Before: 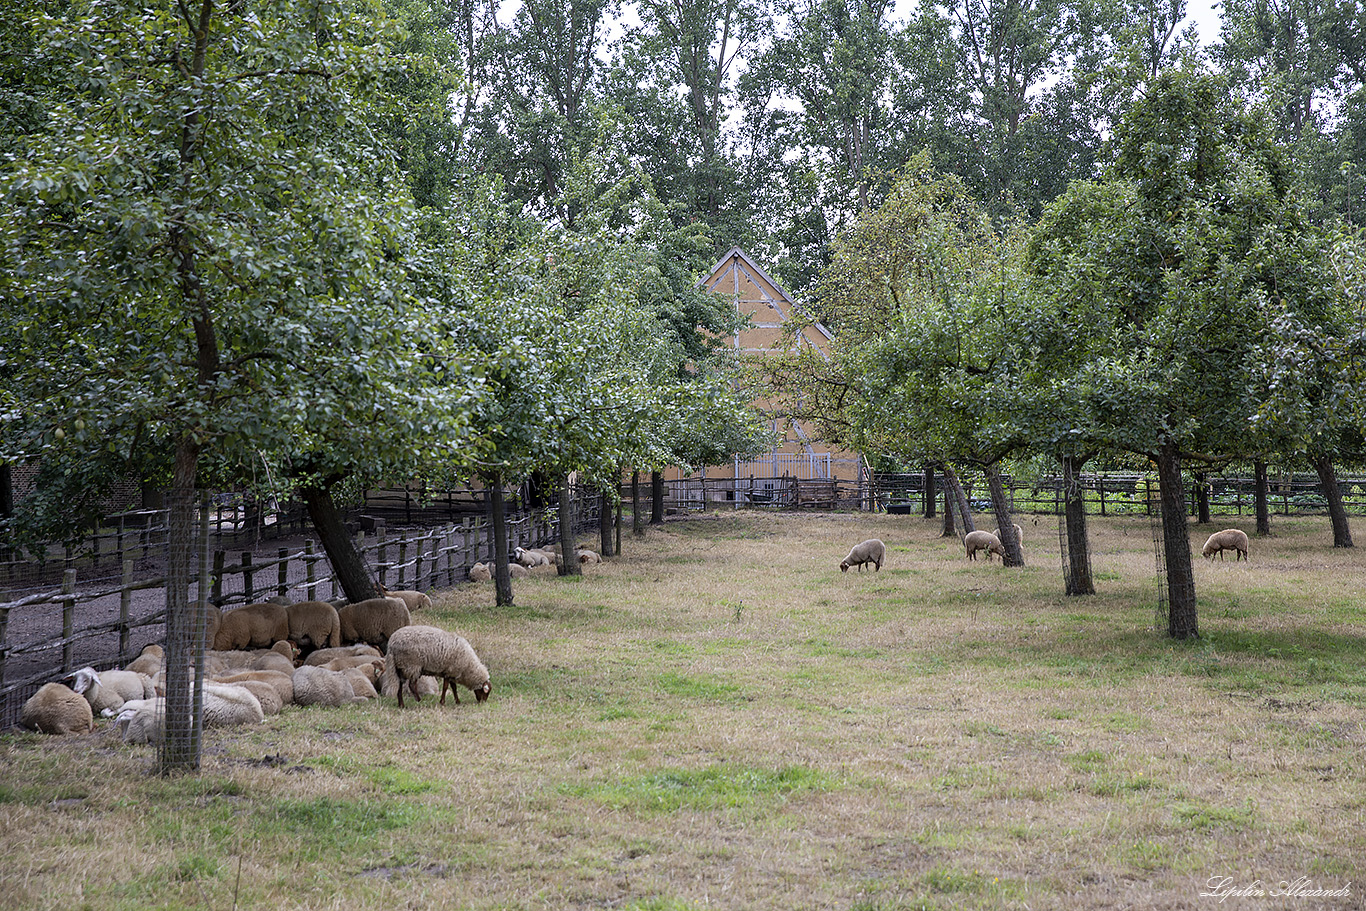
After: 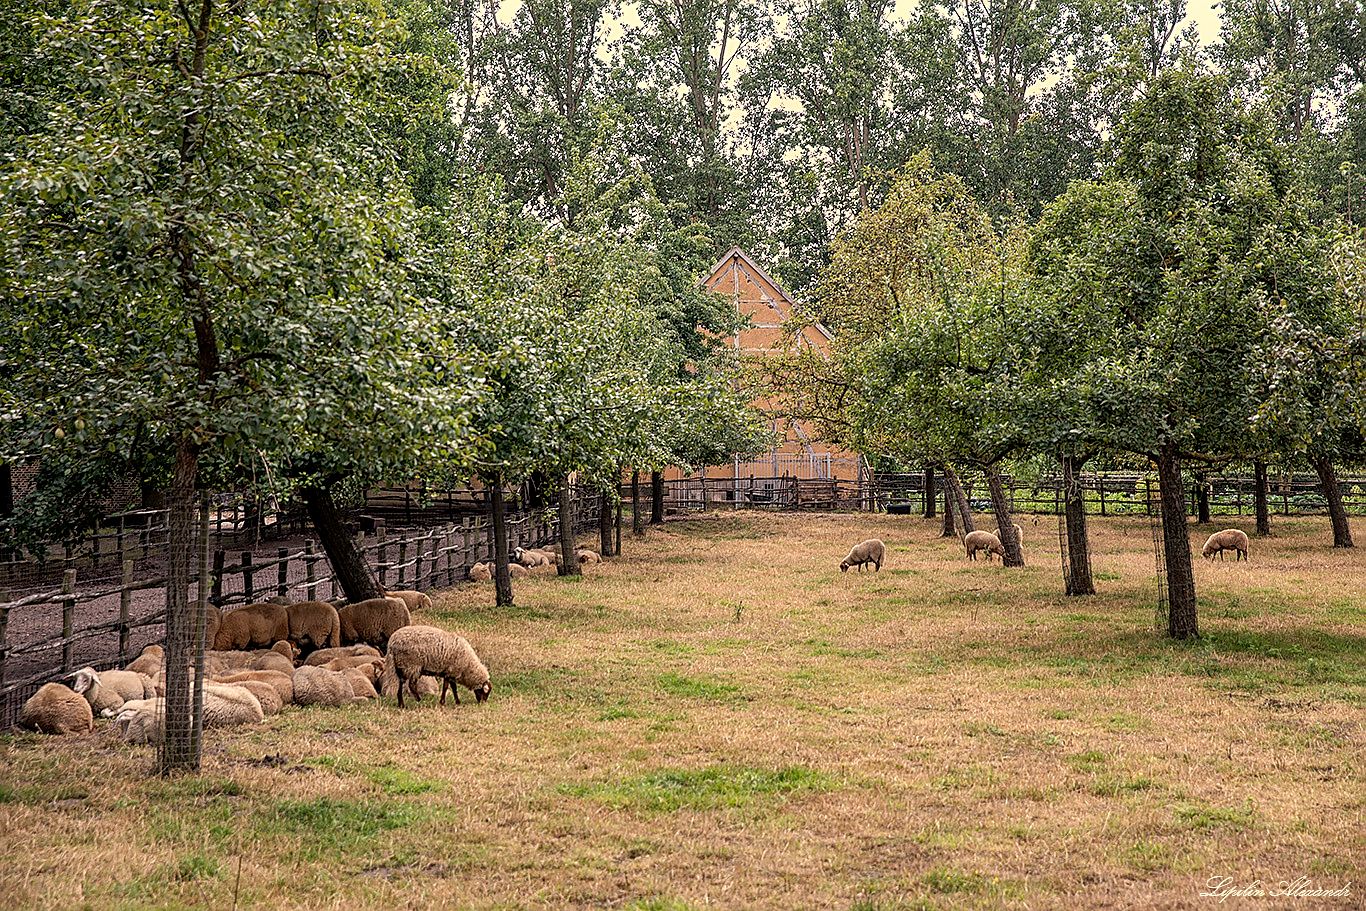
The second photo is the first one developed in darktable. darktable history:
color correction: highlights a* -0.137, highlights b* 0.137
shadows and highlights: shadows 5, soften with gaussian
white balance: red 1.123, blue 0.83
sharpen: on, module defaults
local contrast: on, module defaults
